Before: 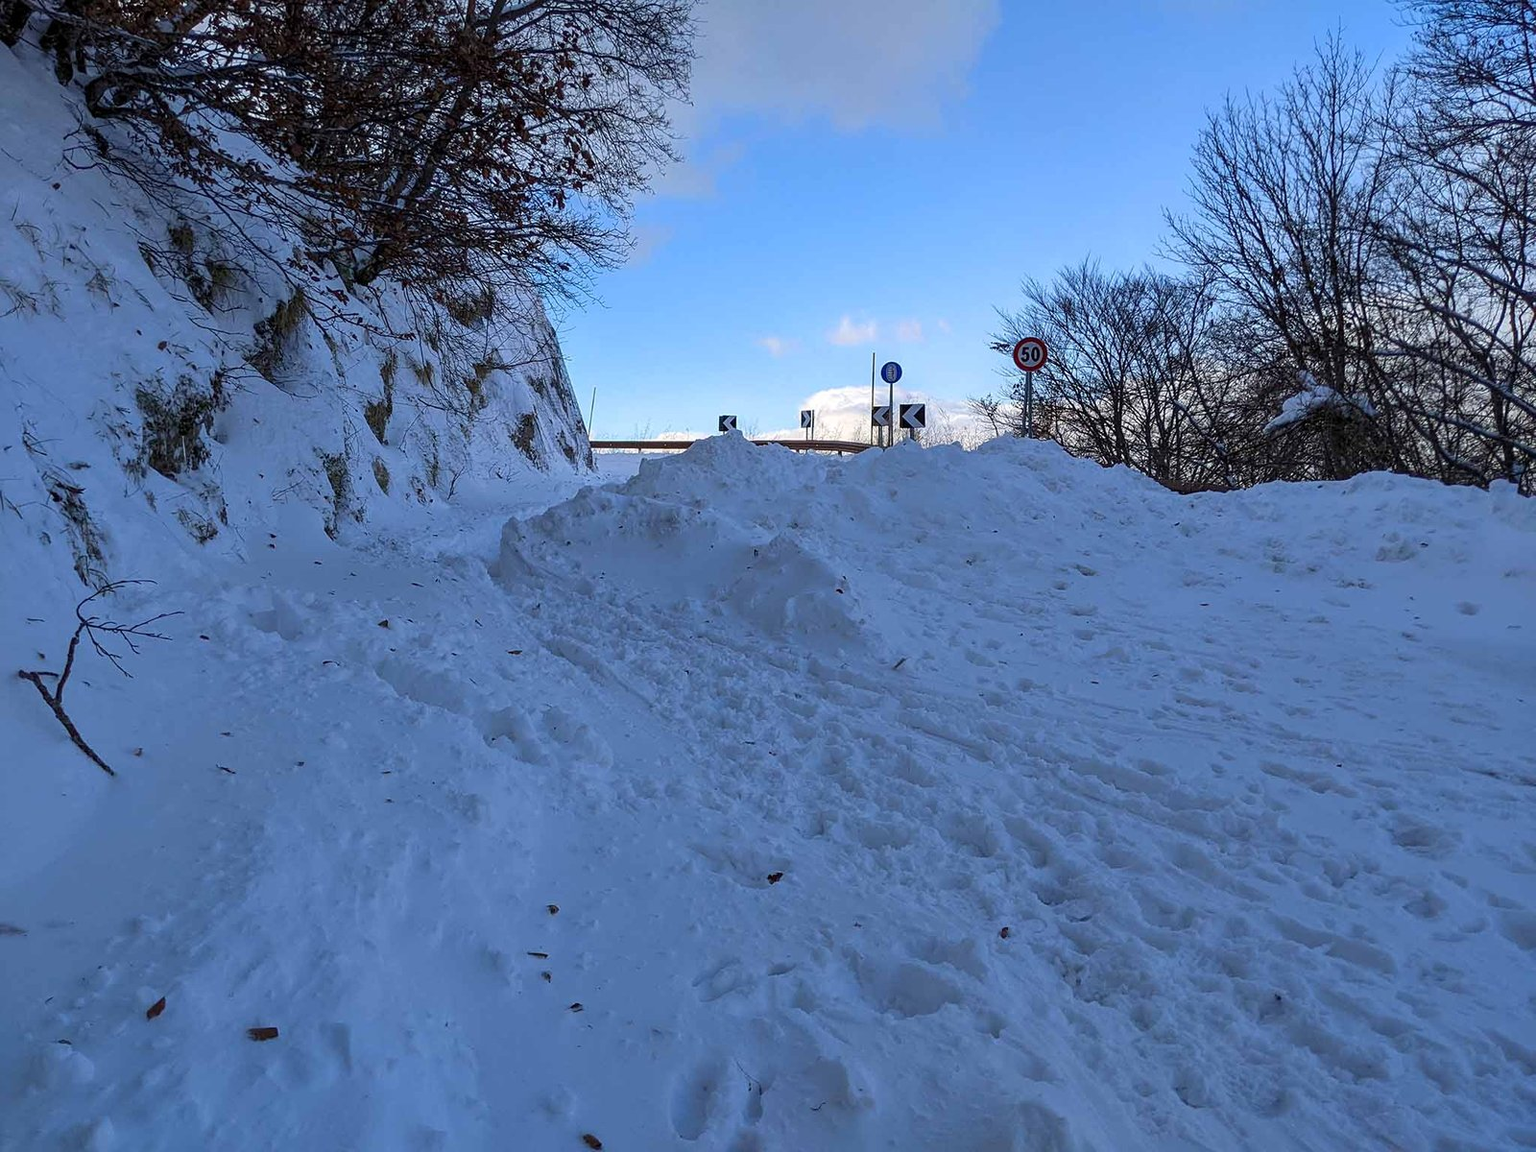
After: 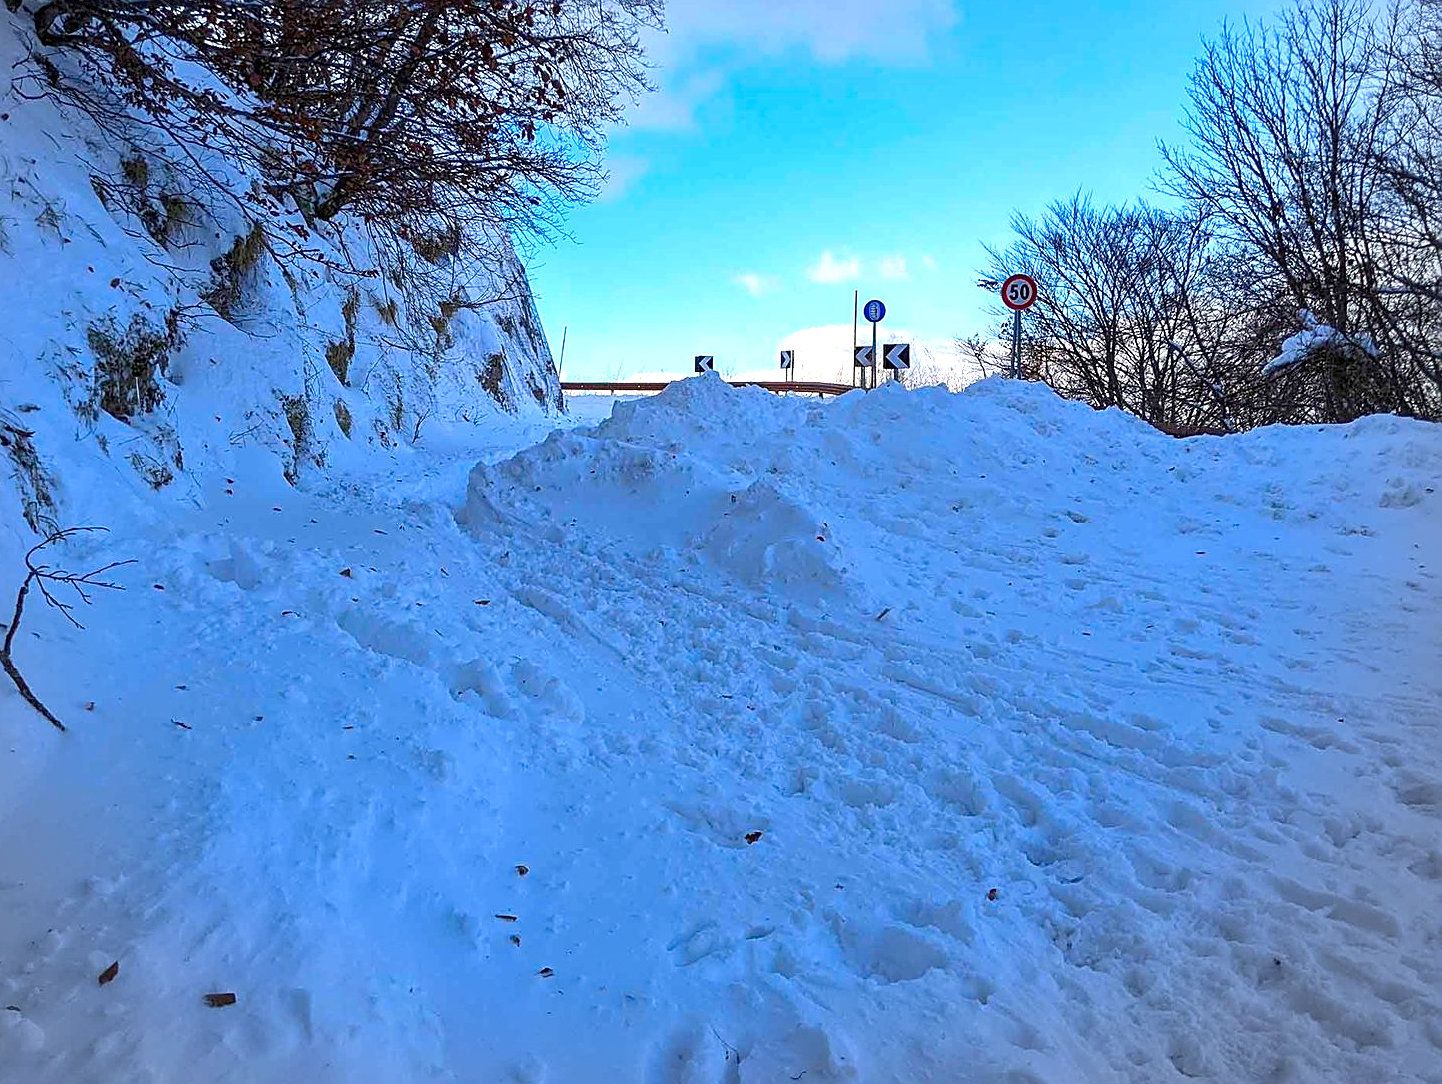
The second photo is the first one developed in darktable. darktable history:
color correction: highlights b* -0.001, saturation 2.1
vignetting: brightness -0.285, center (-0.064, -0.305), dithering 8-bit output
exposure: exposure 0.66 EV, compensate exposure bias true, compensate highlight preservation false
crop: left 3.427%, top 6.447%, right 6.391%, bottom 3.217%
sharpen: on, module defaults
color zones: curves: ch0 [(0, 0.559) (0.153, 0.551) (0.229, 0.5) (0.429, 0.5) (0.571, 0.5) (0.714, 0.5) (0.857, 0.5) (1, 0.559)]; ch1 [(0, 0.417) (0.112, 0.336) (0.213, 0.26) (0.429, 0.34) (0.571, 0.35) (0.683, 0.331) (0.857, 0.344) (1, 0.417)]
